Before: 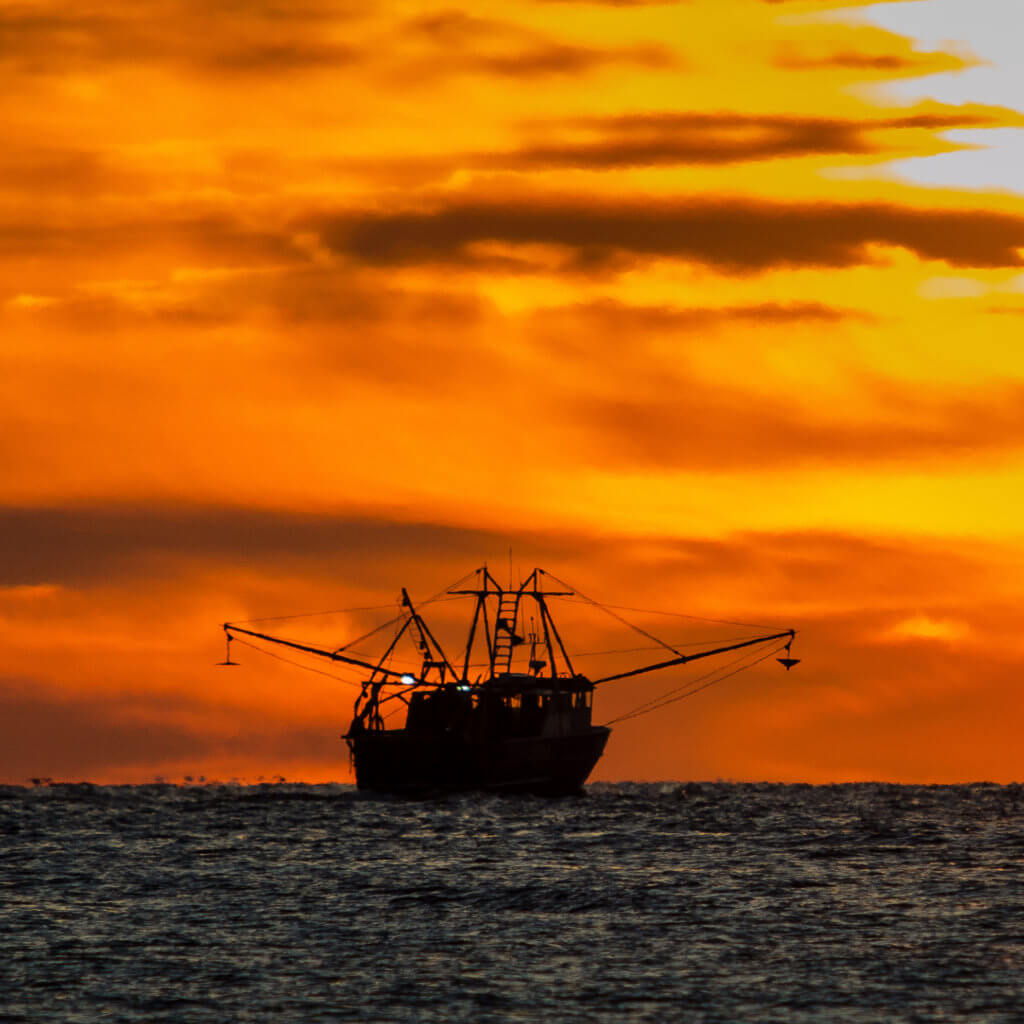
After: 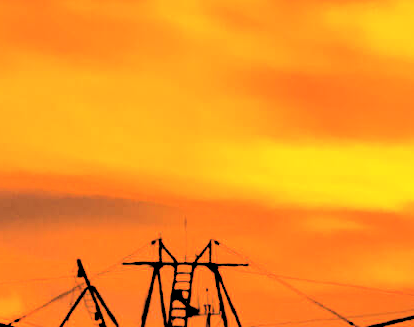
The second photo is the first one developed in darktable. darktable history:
velvia: strength 45%
crop: left 31.751%, top 32.172%, right 27.8%, bottom 35.83%
tone equalizer: -7 EV -0.63 EV, -6 EV 1 EV, -5 EV -0.45 EV, -4 EV 0.43 EV, -3 EV 0.41 EV, -2 EV 0.15 EV, -1 EV -0.15 EV, +0 EV -0.39 EV, smoothing diameter 25%, edges refinement/feathering 10, preserve details guided filter
contrast brightness saturation: brightness 0.15
exposure: black level correction 0, exposure 1 EV, compensate exposure bias true, compensate highlight preservation false
white balance: red 1.004, blue 1.024
rgb levels: levels [[0.034, 0.472, 0.904], [0, 0.5, 1], [0, 0.5, 1]]
